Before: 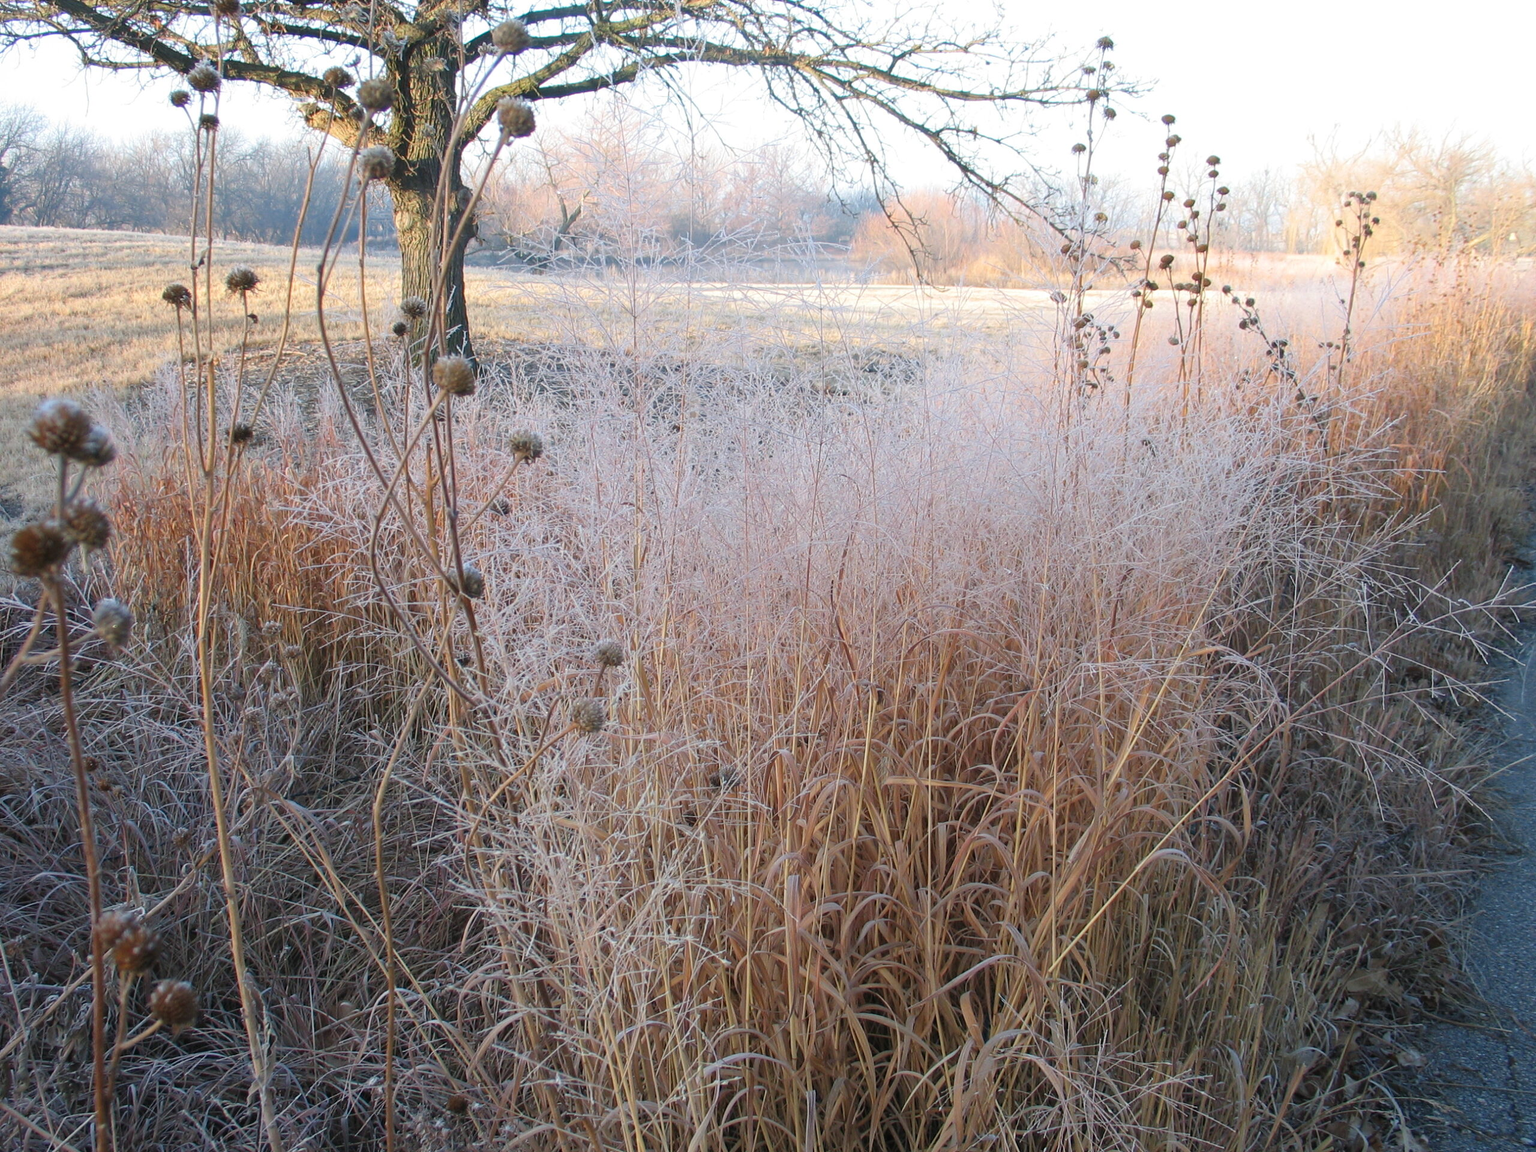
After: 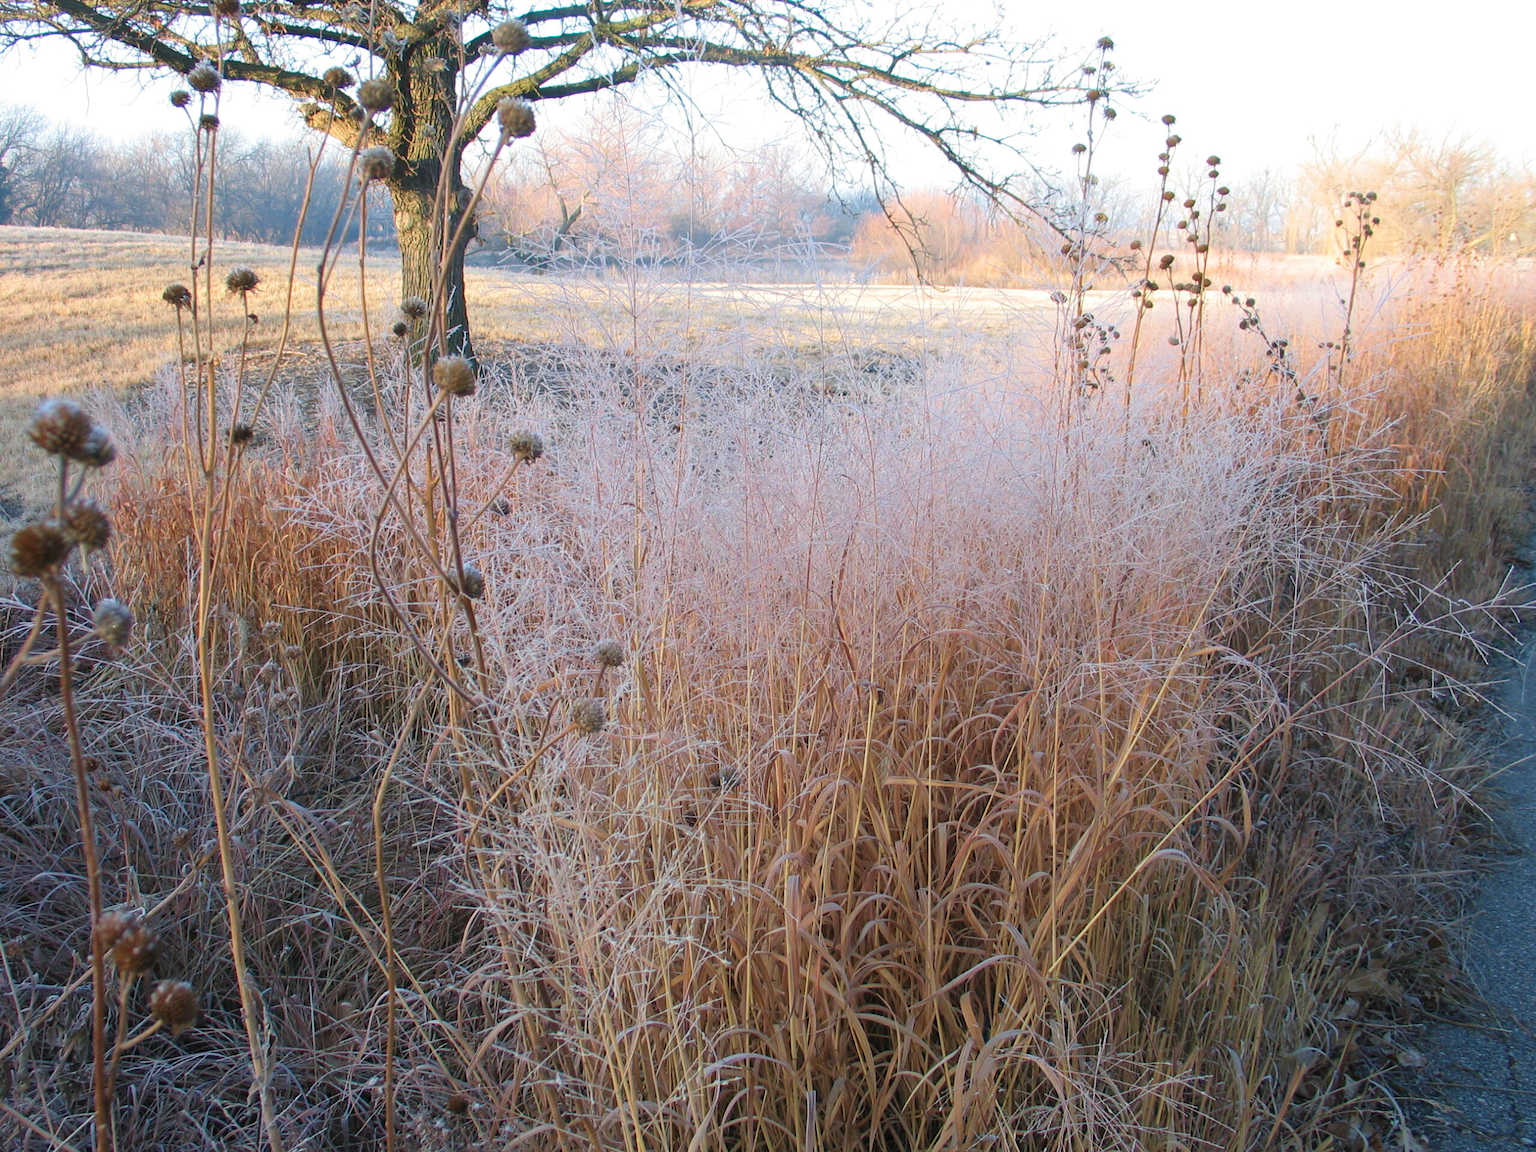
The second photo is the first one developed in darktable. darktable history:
velvia: strength 25%
